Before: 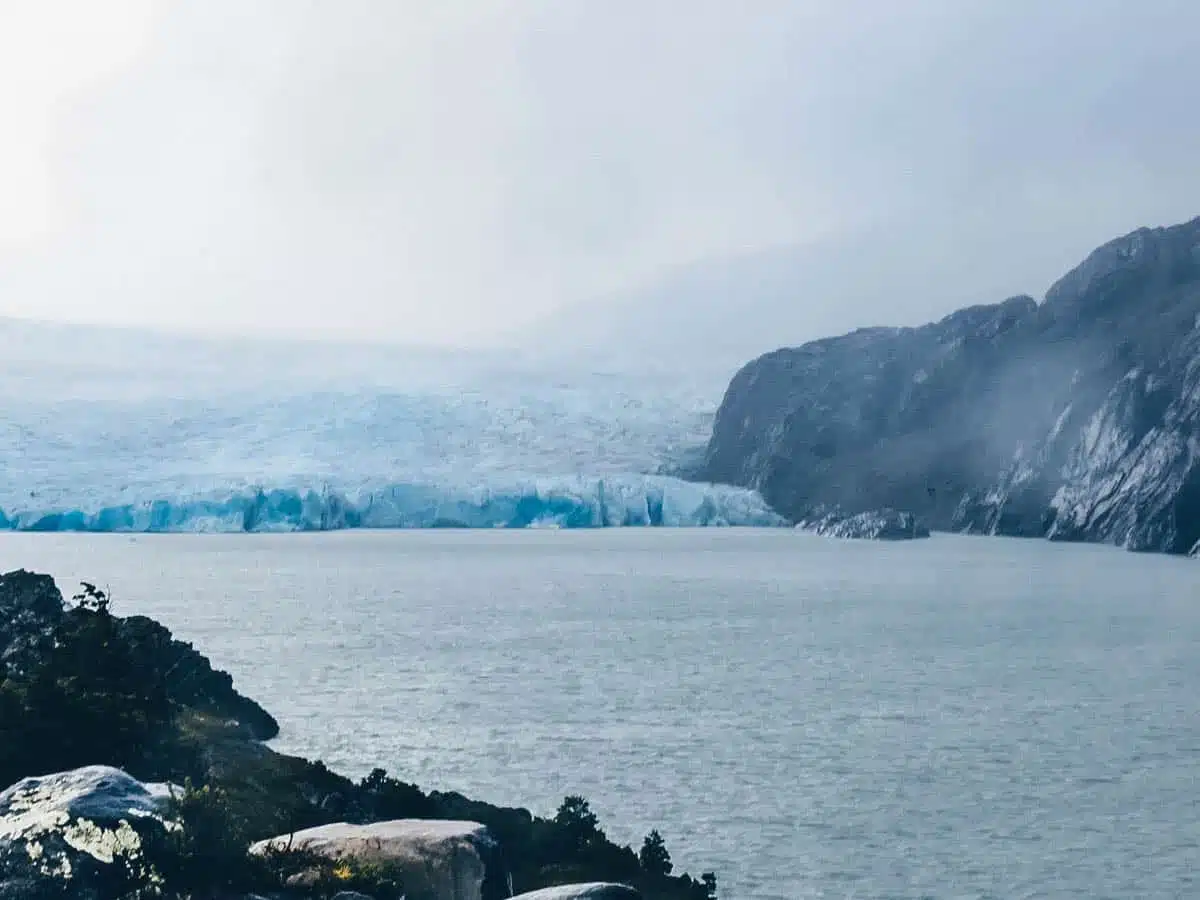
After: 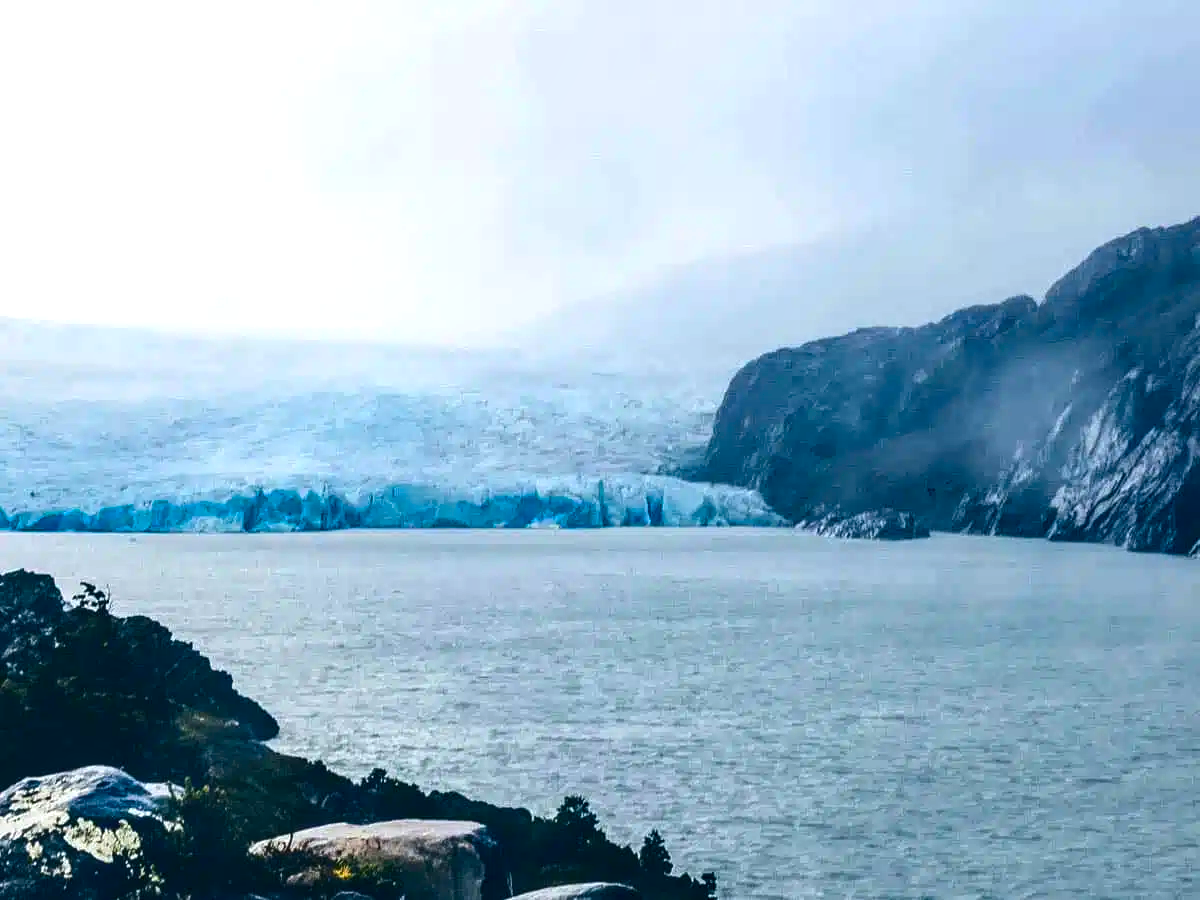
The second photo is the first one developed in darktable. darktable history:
local contrast: on, module defaults
exposure: exposure -0.041 EV, compensate highlight preservation false
contrast brightness saturation: contrast 0.125, brightness -0.118, saturation 0.196
color balance rgb: power › hue 309.62°, perceptual saturation grading › global saturation 0.314%, perceptual brilliance grading › global brilliance 9.78%, global vibrance 24.997%
